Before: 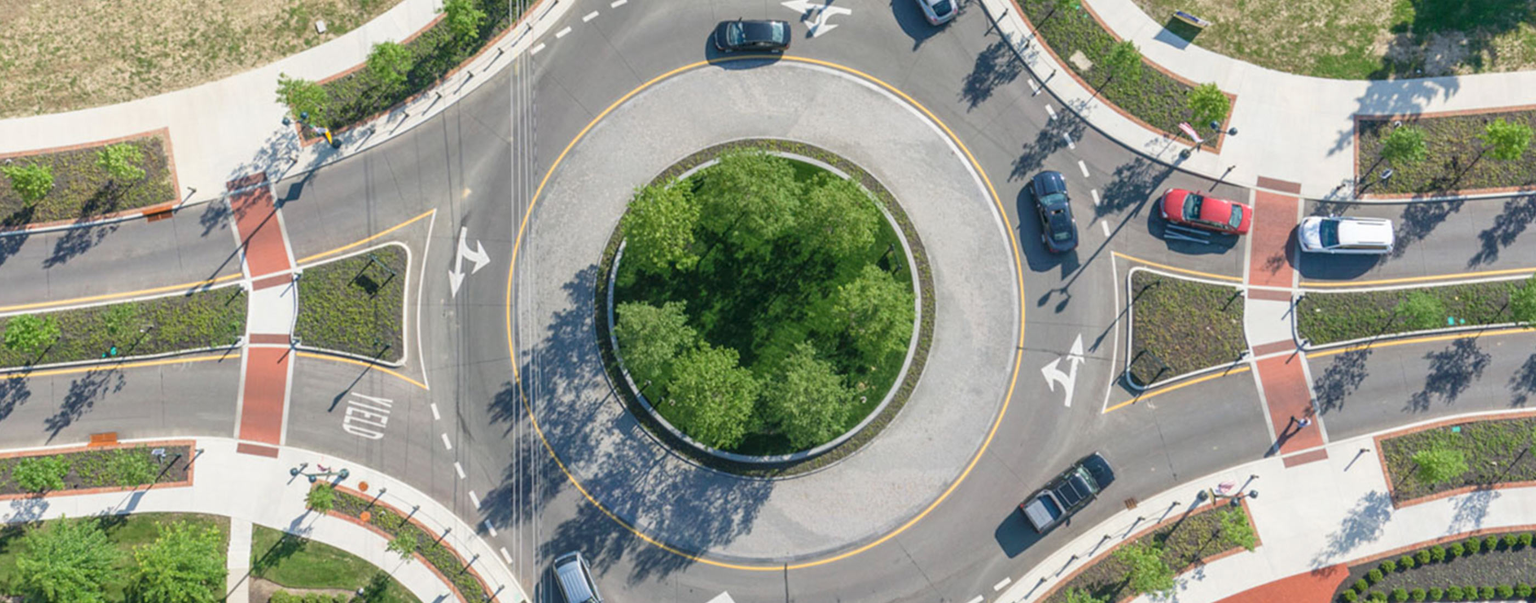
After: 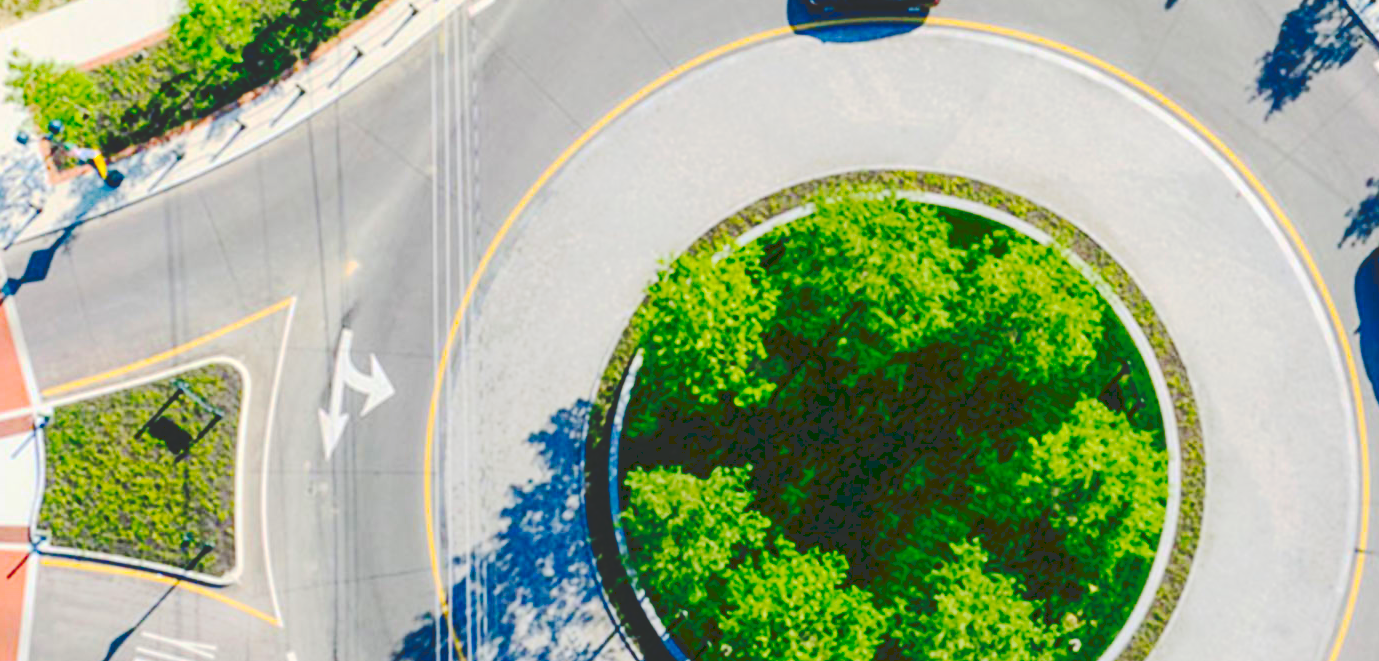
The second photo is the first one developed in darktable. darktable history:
tone curve: curves: ch0 [(0, 0) (0.003, 0.169) (0.011, 0.169) (0.025, 0.169) (0.044, 0.173) (0.069, 0.178) (0.1, 0.183) (0.136, 0.185) (0.177, 0.197) (0.224, 0.227) (0.277, 0.292) (0.335, 0.391) (0.399, 0.491) (0.468, 0.592) (0.543, 0.672) (0.623, 0.734) (0.709, 0.785) (0.801, 0.844) (0.898, 0.893) (1, 1)], preserve colors none
crop: left 17.835%, top 7.675%, right 32.881%, bottom 32.213%
contrast brightness saturation: contrast 0.26, brightness 0.02, saturation 0.87
